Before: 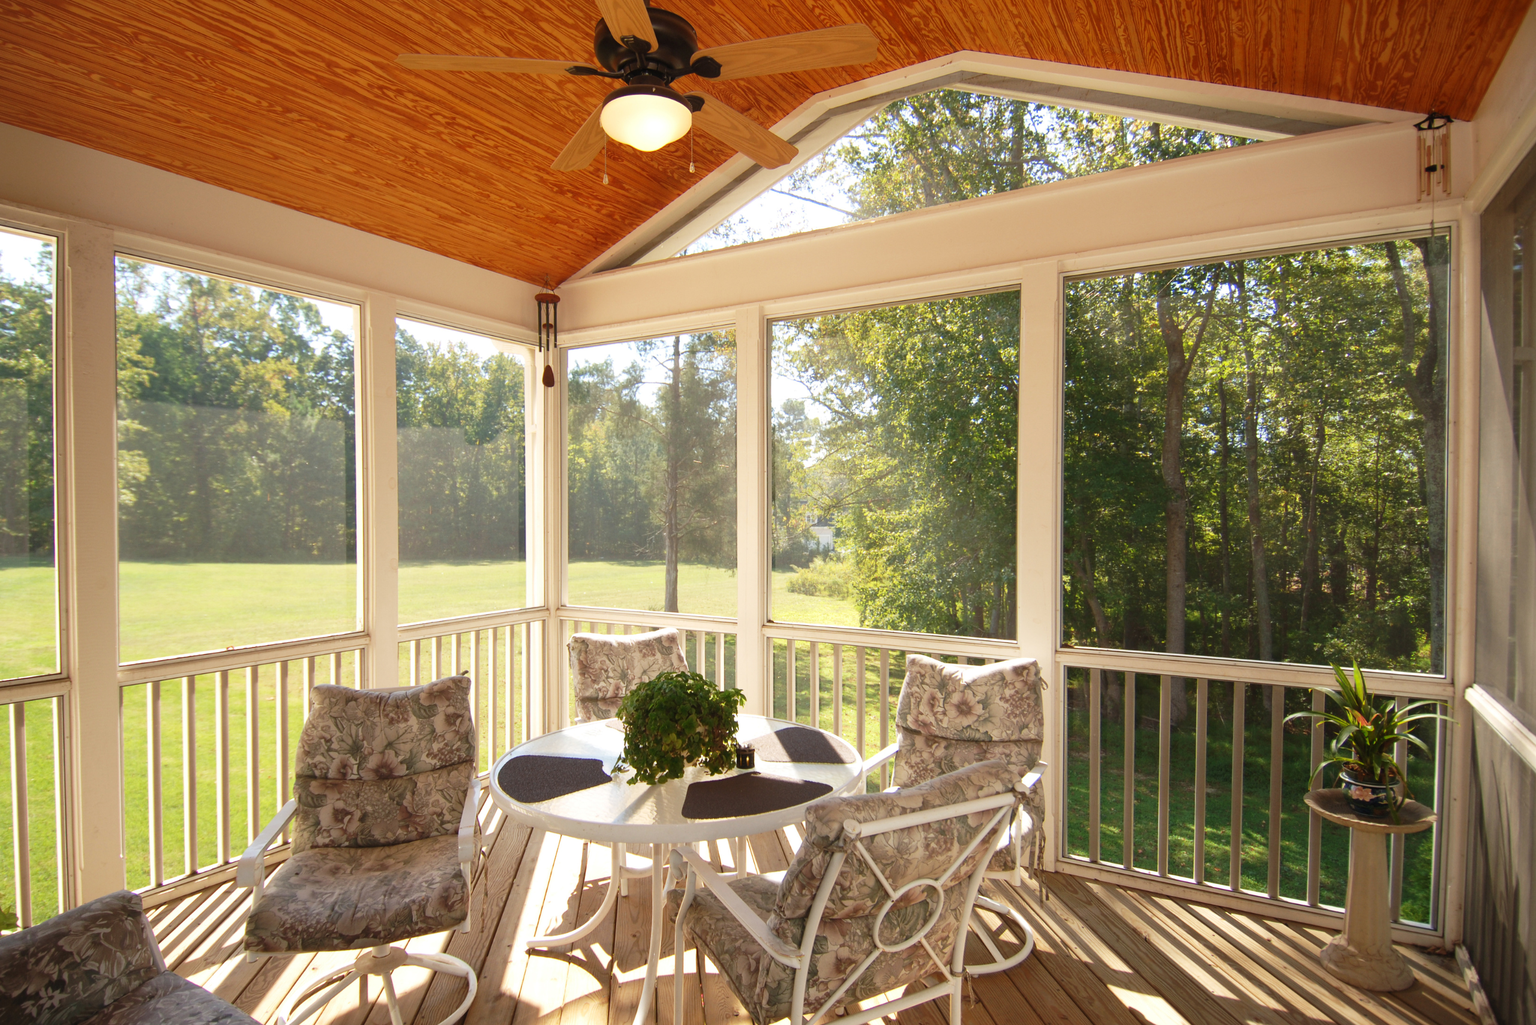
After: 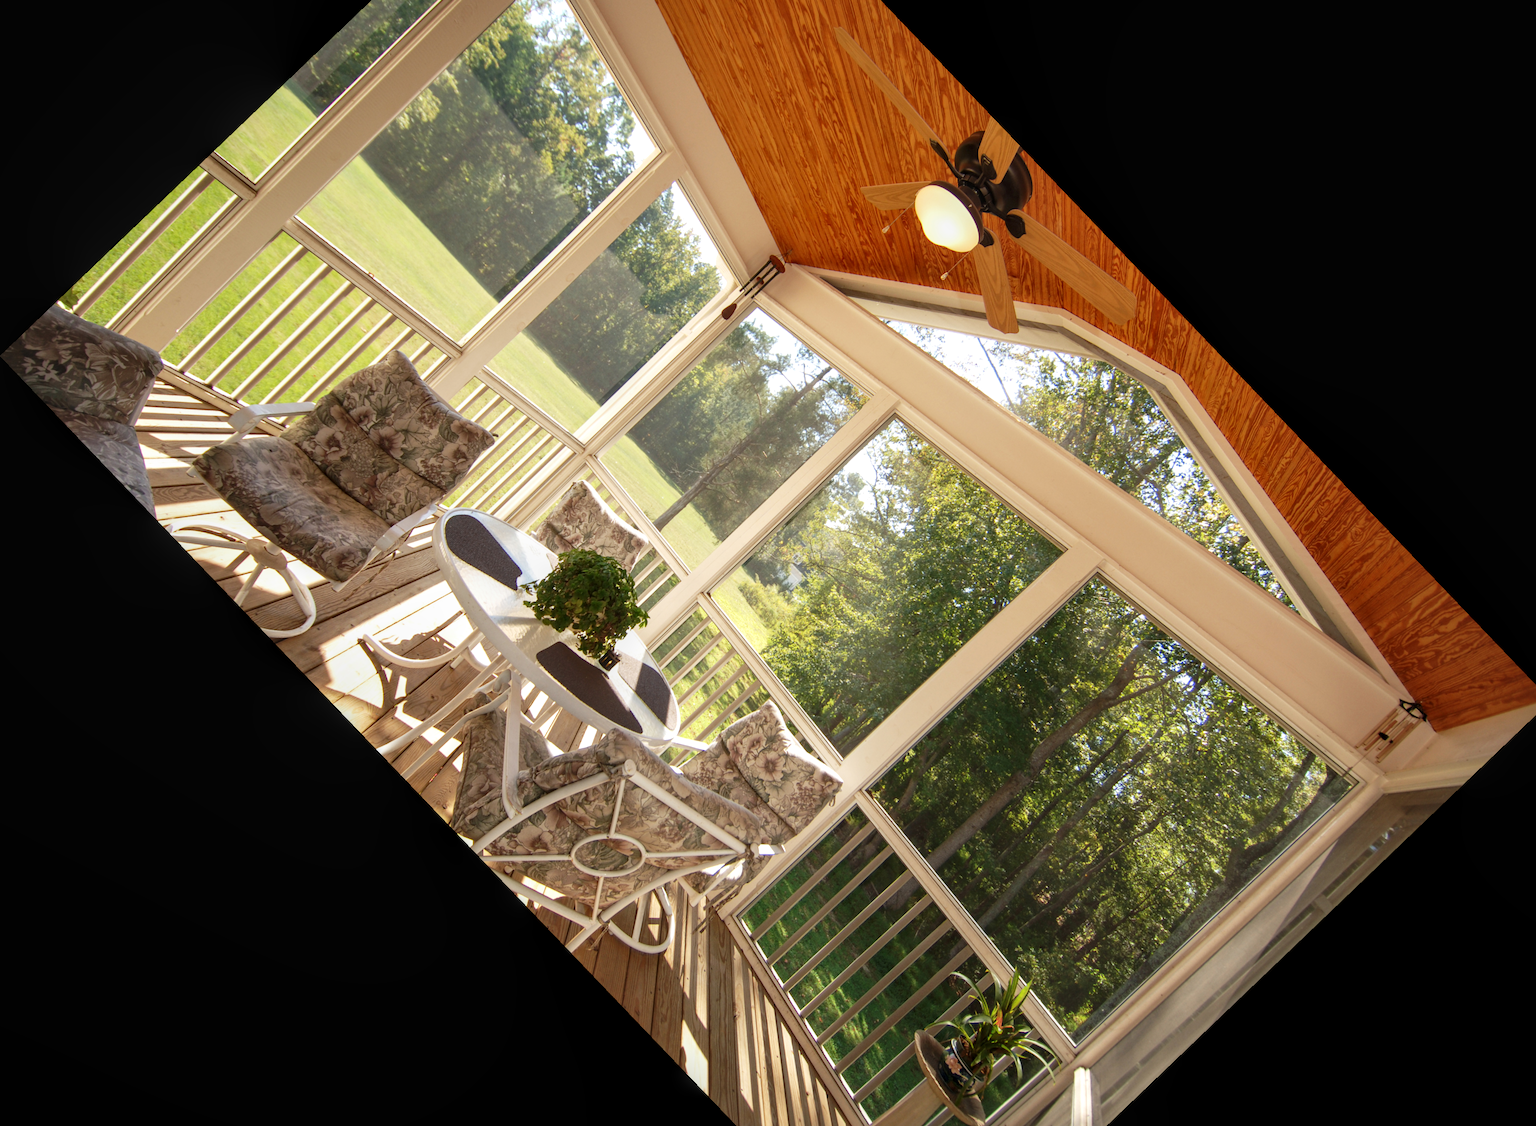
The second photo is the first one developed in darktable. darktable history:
crop and rotate: angle -46.26°, top 16.234%, right 0.912%, bottom 11.704%
local contrast: on, module defaults
